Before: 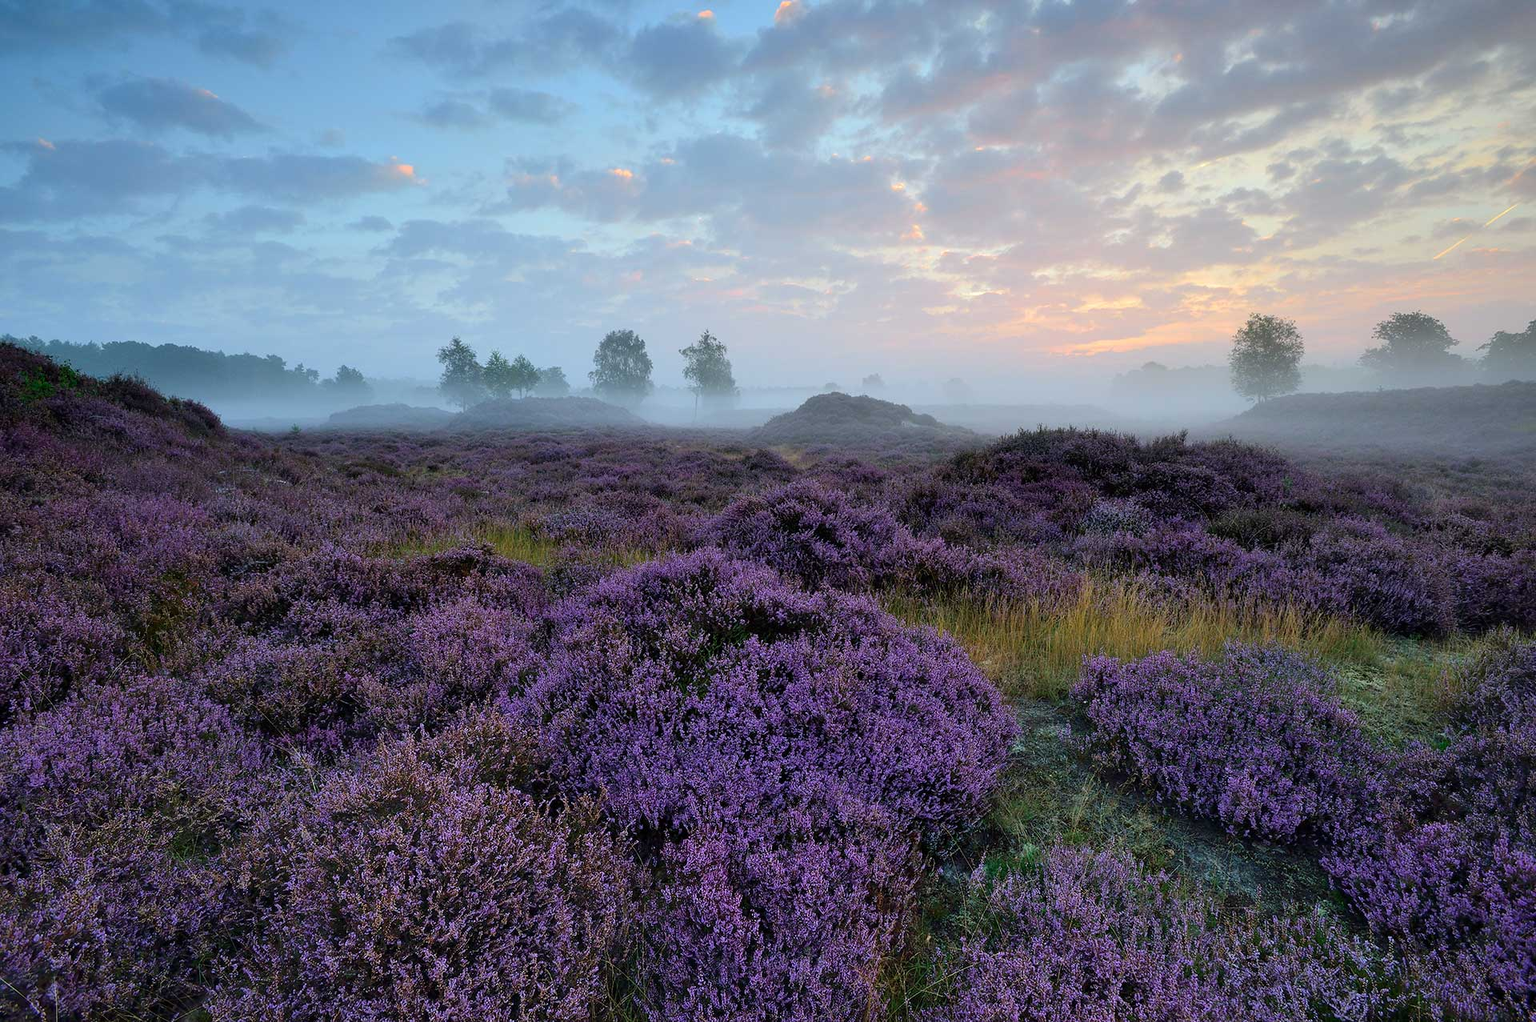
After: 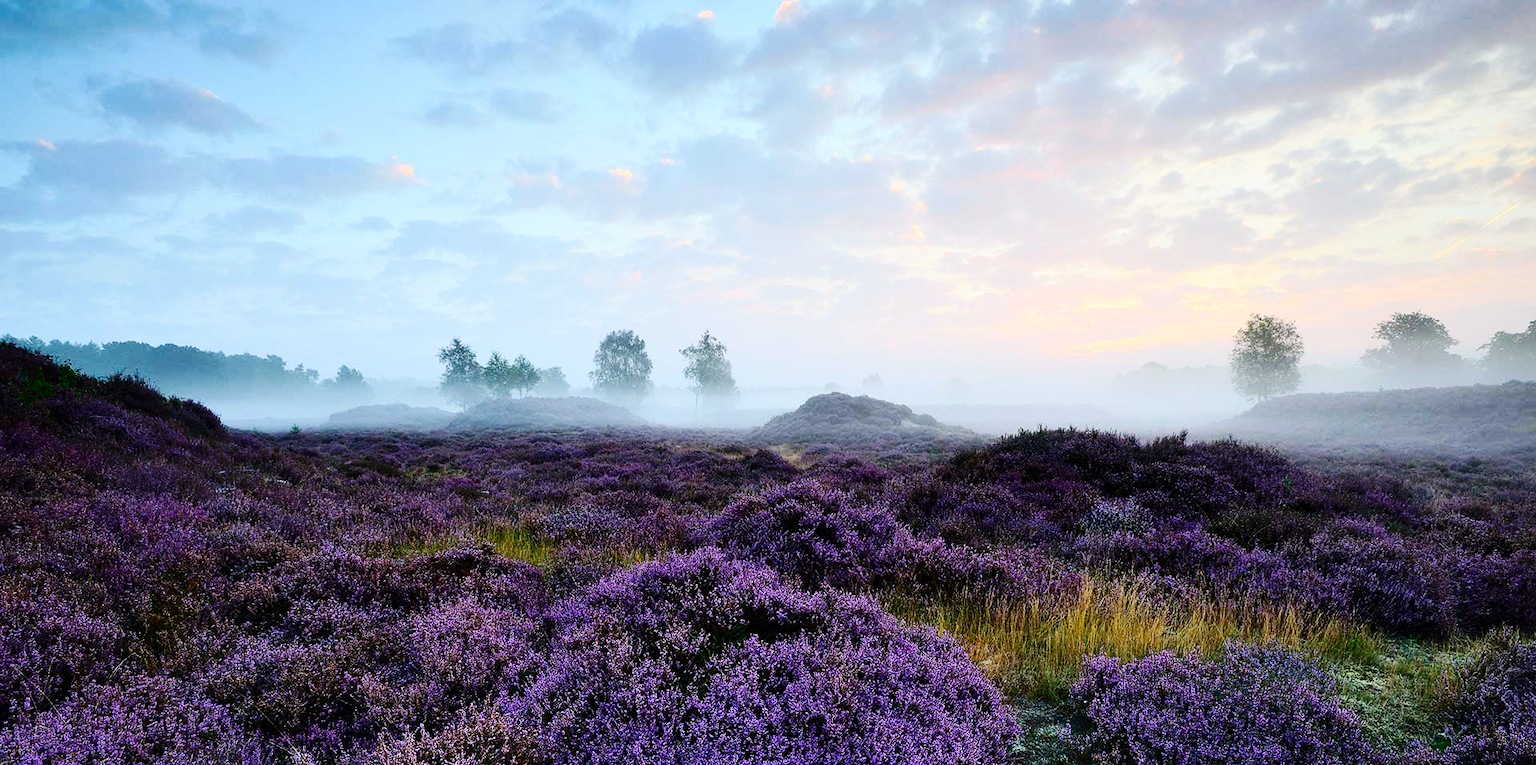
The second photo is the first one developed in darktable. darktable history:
base curve: curves: ch0 [(0, 0) (0.036, 0.025) (0.121, 0.166) (0.206, 0.329) (0.605, 0.79) (1, 1)], preserve colors none
contrast brightness saturation: contrast 0.22
crop: bottom 24.967%
